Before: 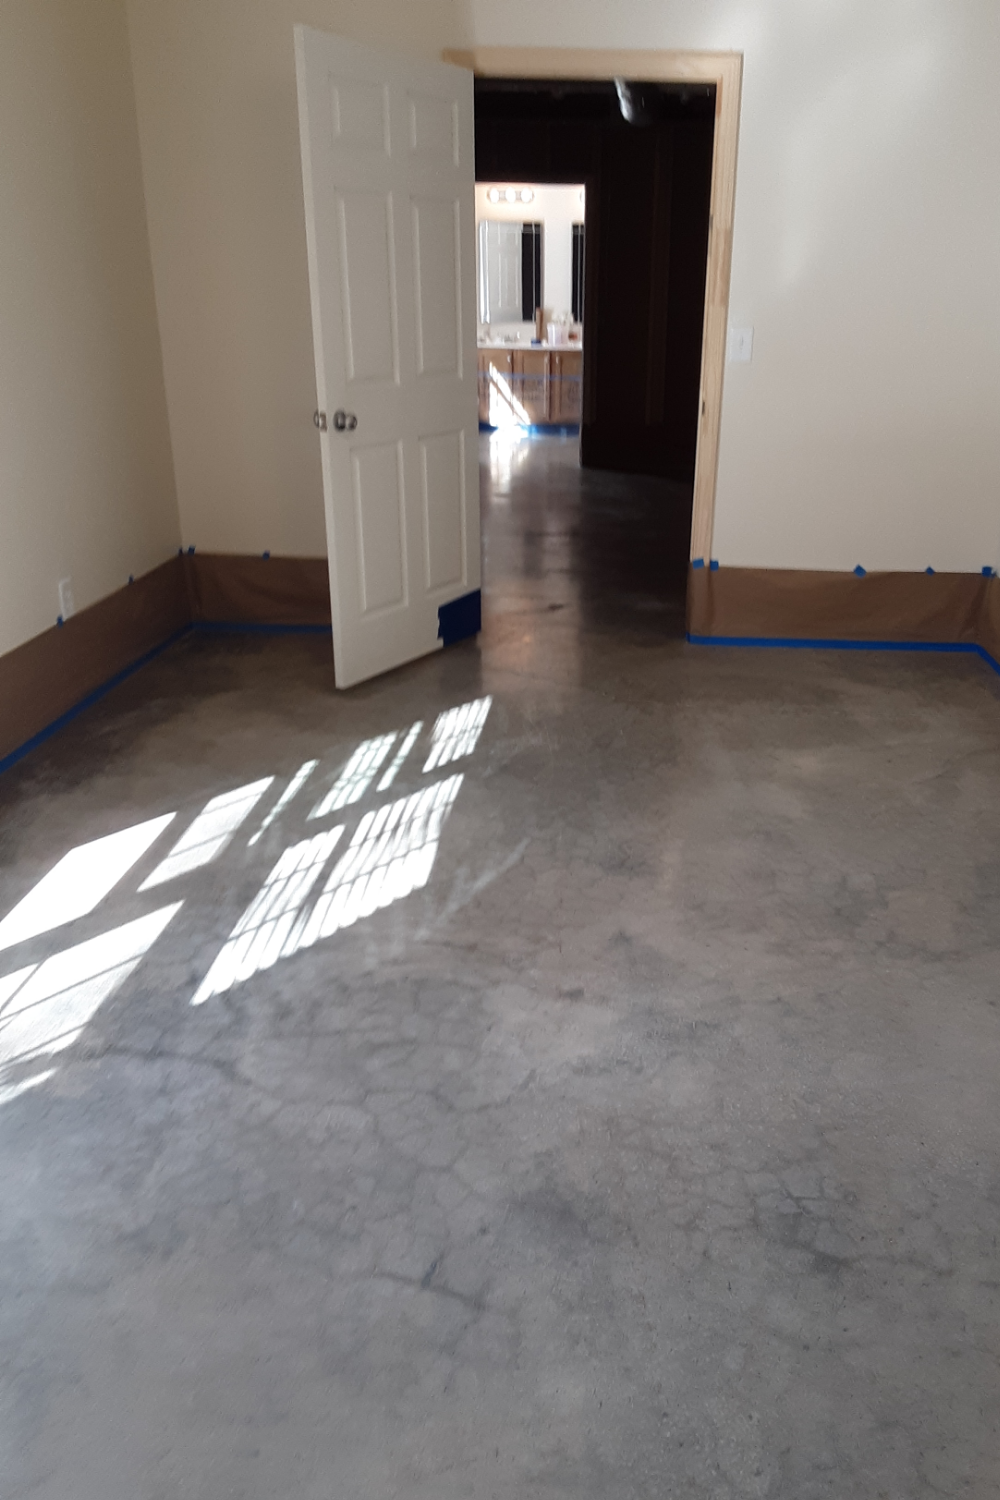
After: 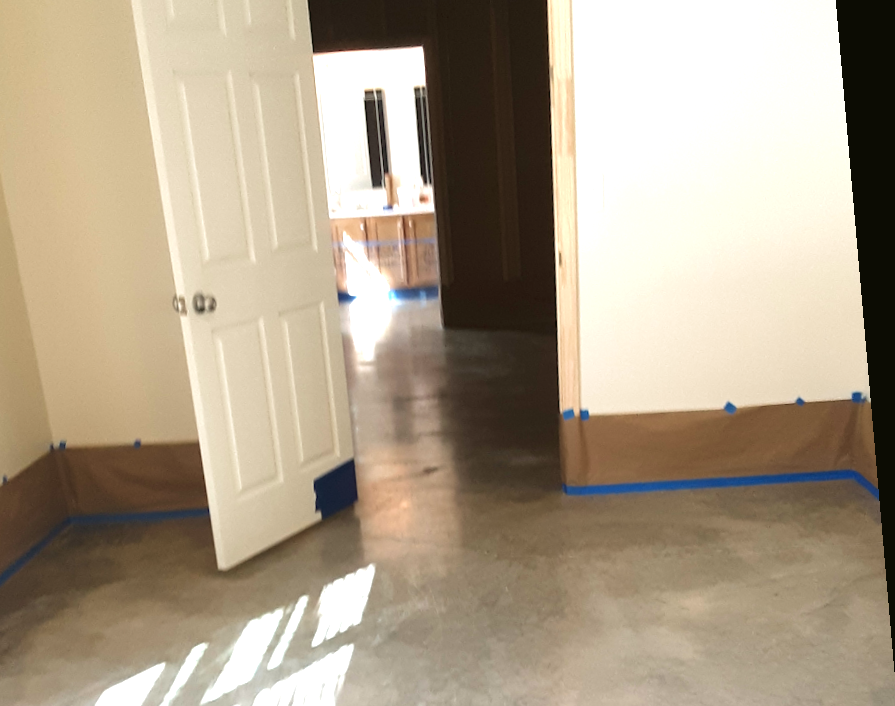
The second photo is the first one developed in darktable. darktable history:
crop and rotate: left 11.812%, bottom 42.776%
color balance: mode lift, gamma, gain (sRGB), lift [1.04, 1, 1, 0.97], gamma [1.01, 1, 1, 0.97], gain [0.96, 1, 1, 0.97]
exposure: black level correction 0, exposure 1.388 EV, compensate exposure bias true, compensate highlight preservation false
rotate and perspective: rotation -5°, crop left 0.05, crop right 0.952, crop top 0.11, crop bottom 0.89
velvia: on, module defaults
